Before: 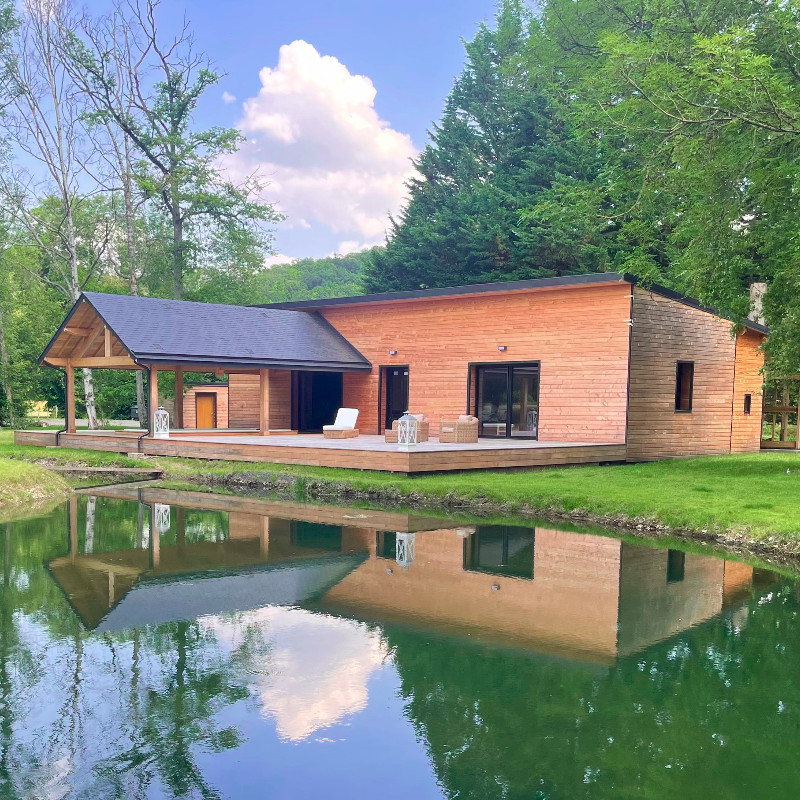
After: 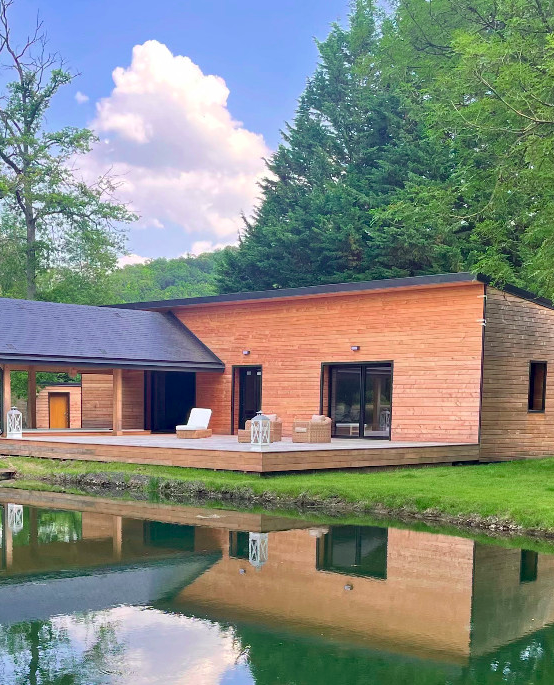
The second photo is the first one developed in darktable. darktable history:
crop: left 18.466%, right 12.268%, bottom 14.344%
haze removal: adaptive false
